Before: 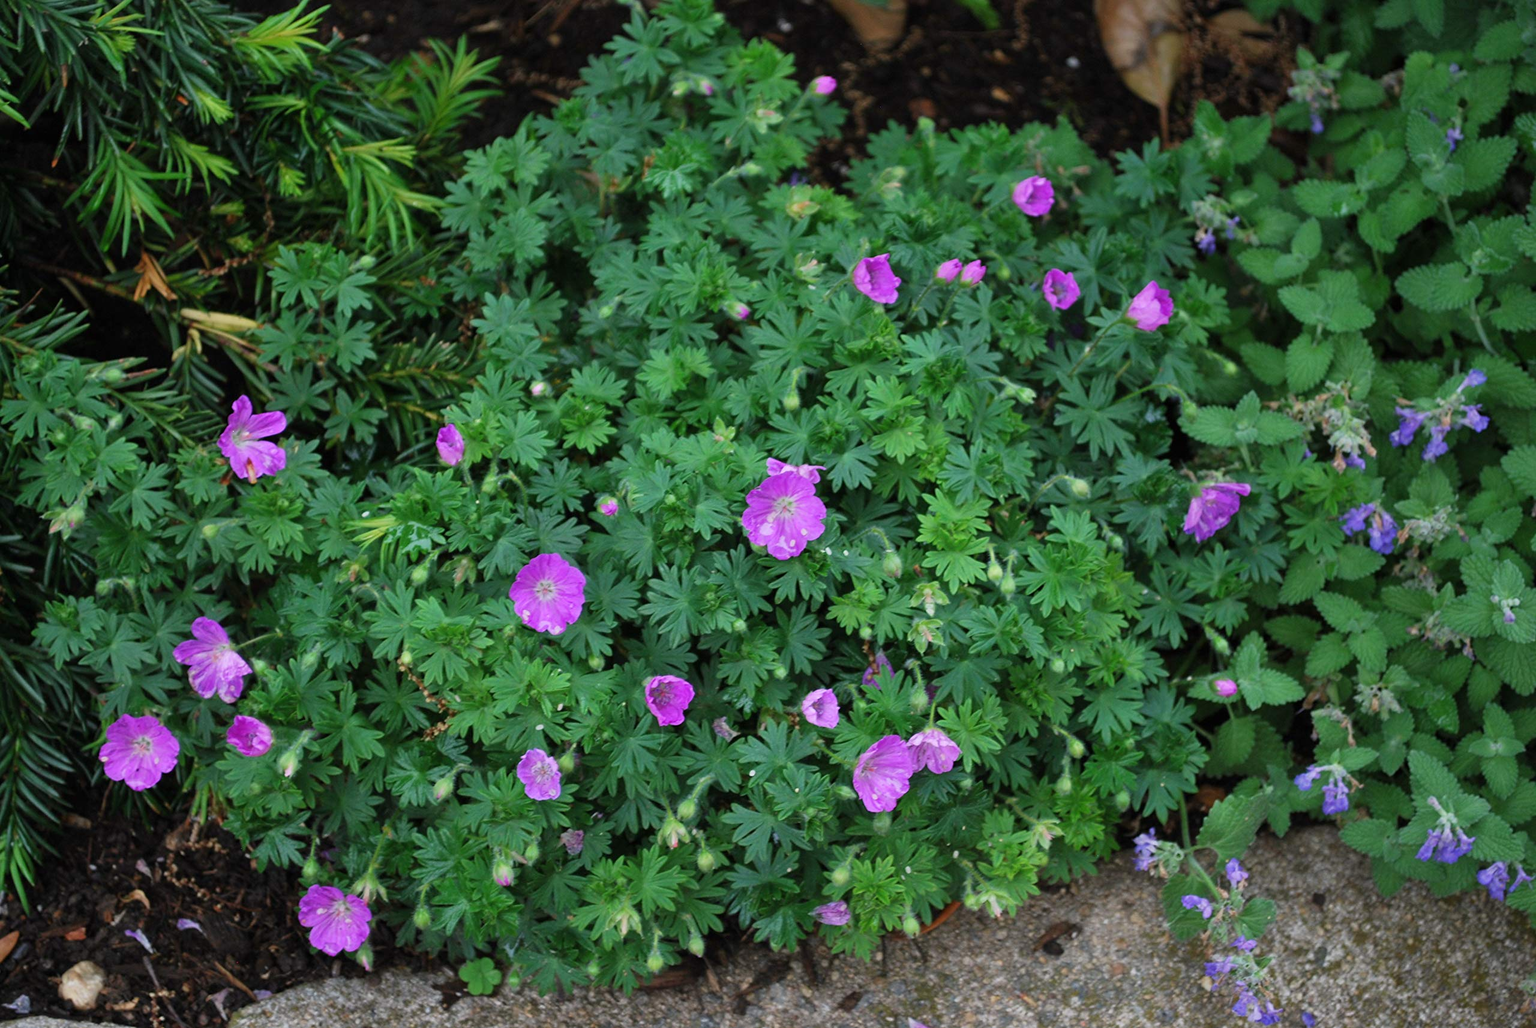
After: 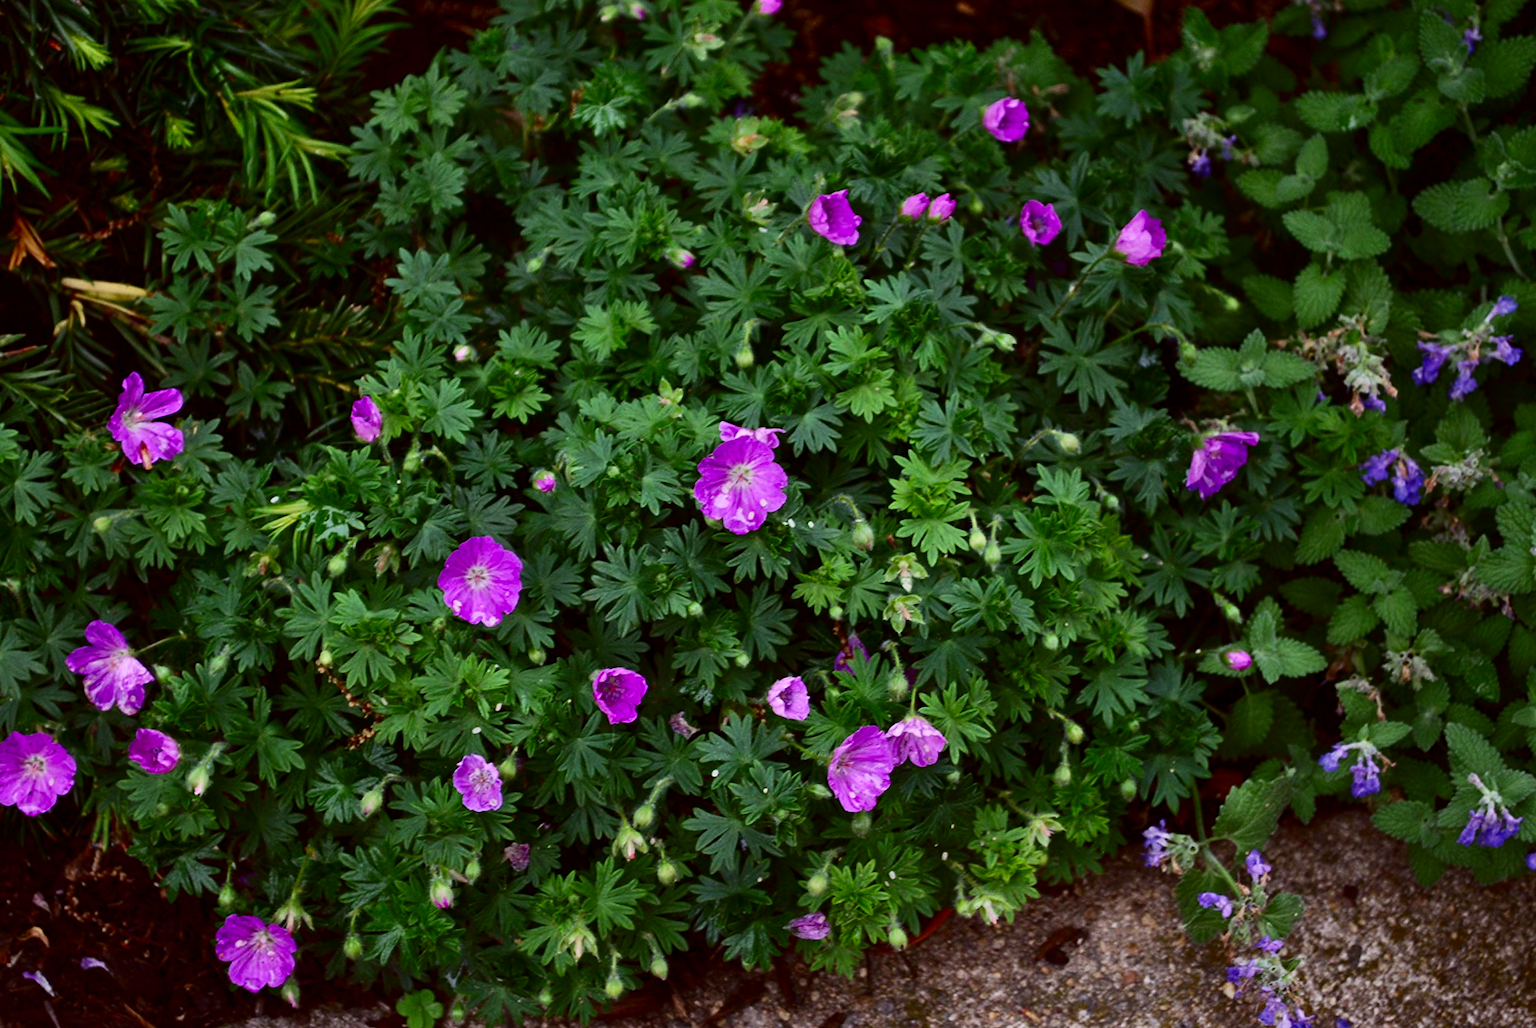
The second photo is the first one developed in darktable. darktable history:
contrast brightness saturation: contrast 0.24, brightness -0.24, saturation 0.14
crop and rotate: angle 1.96°, left 5.673%, top 5.673%
rgb levels: mode RGB, independent channels, levels [[0, 0.474, 1], [0, 0.5, 1], [0, 0.5, 1]]
